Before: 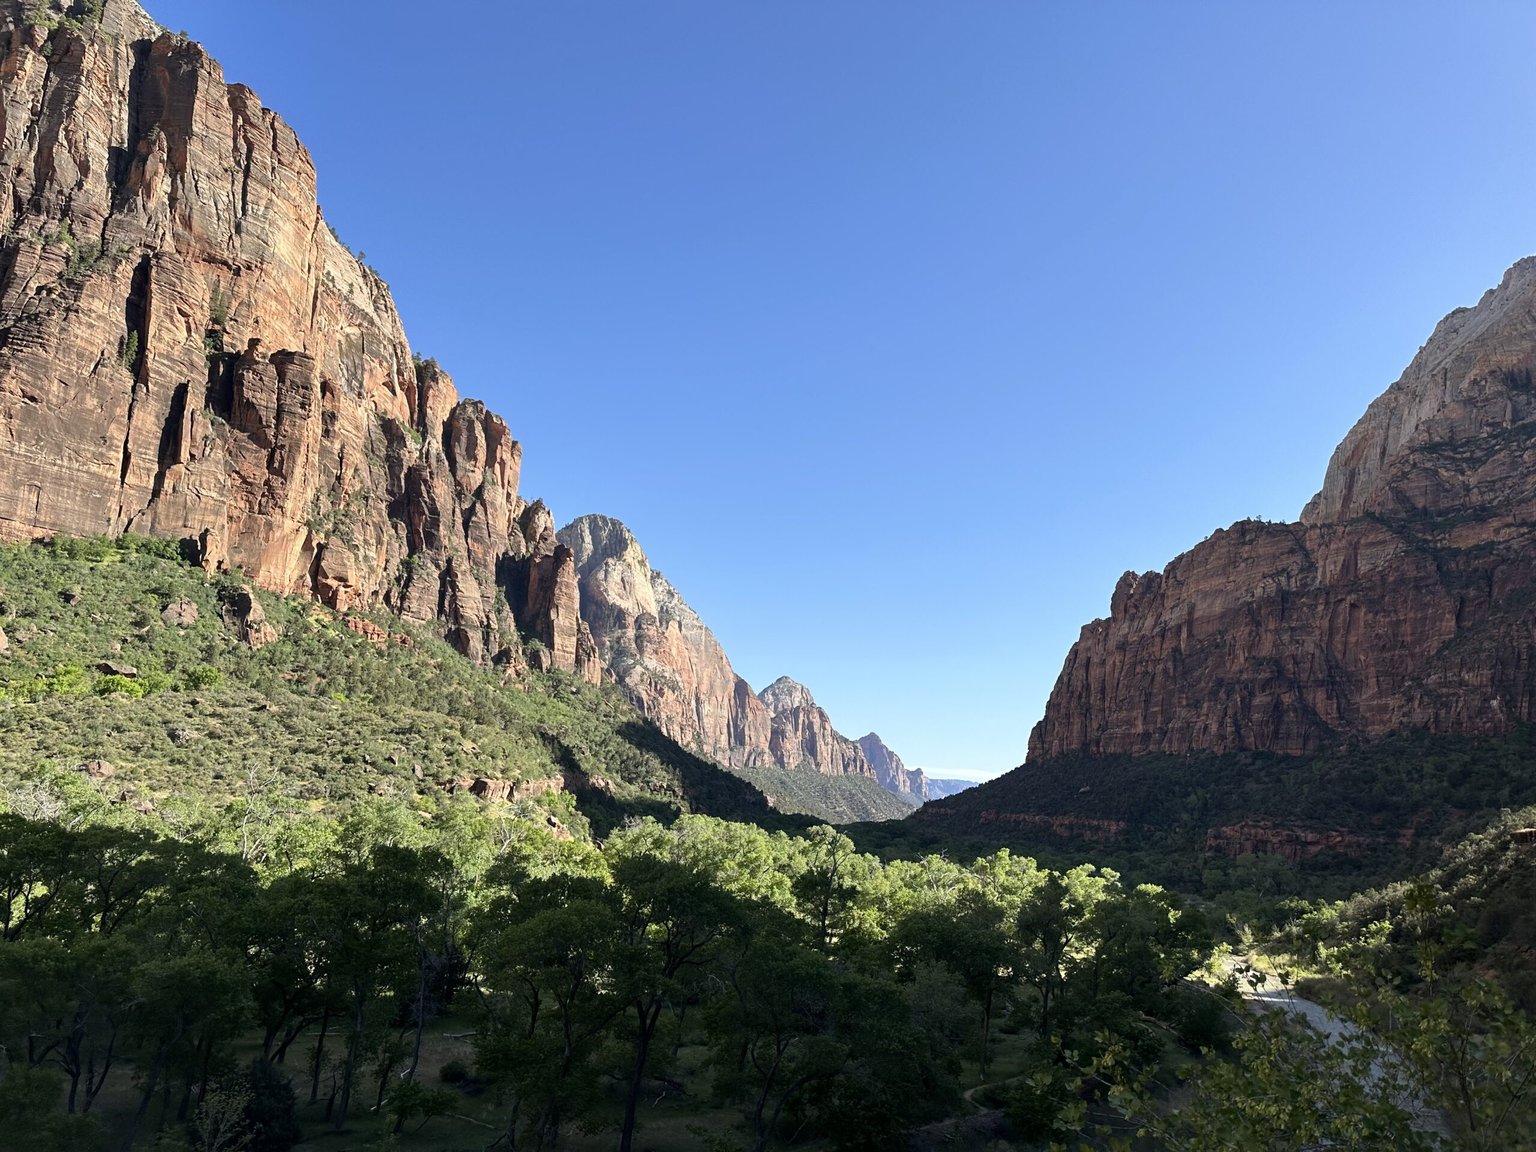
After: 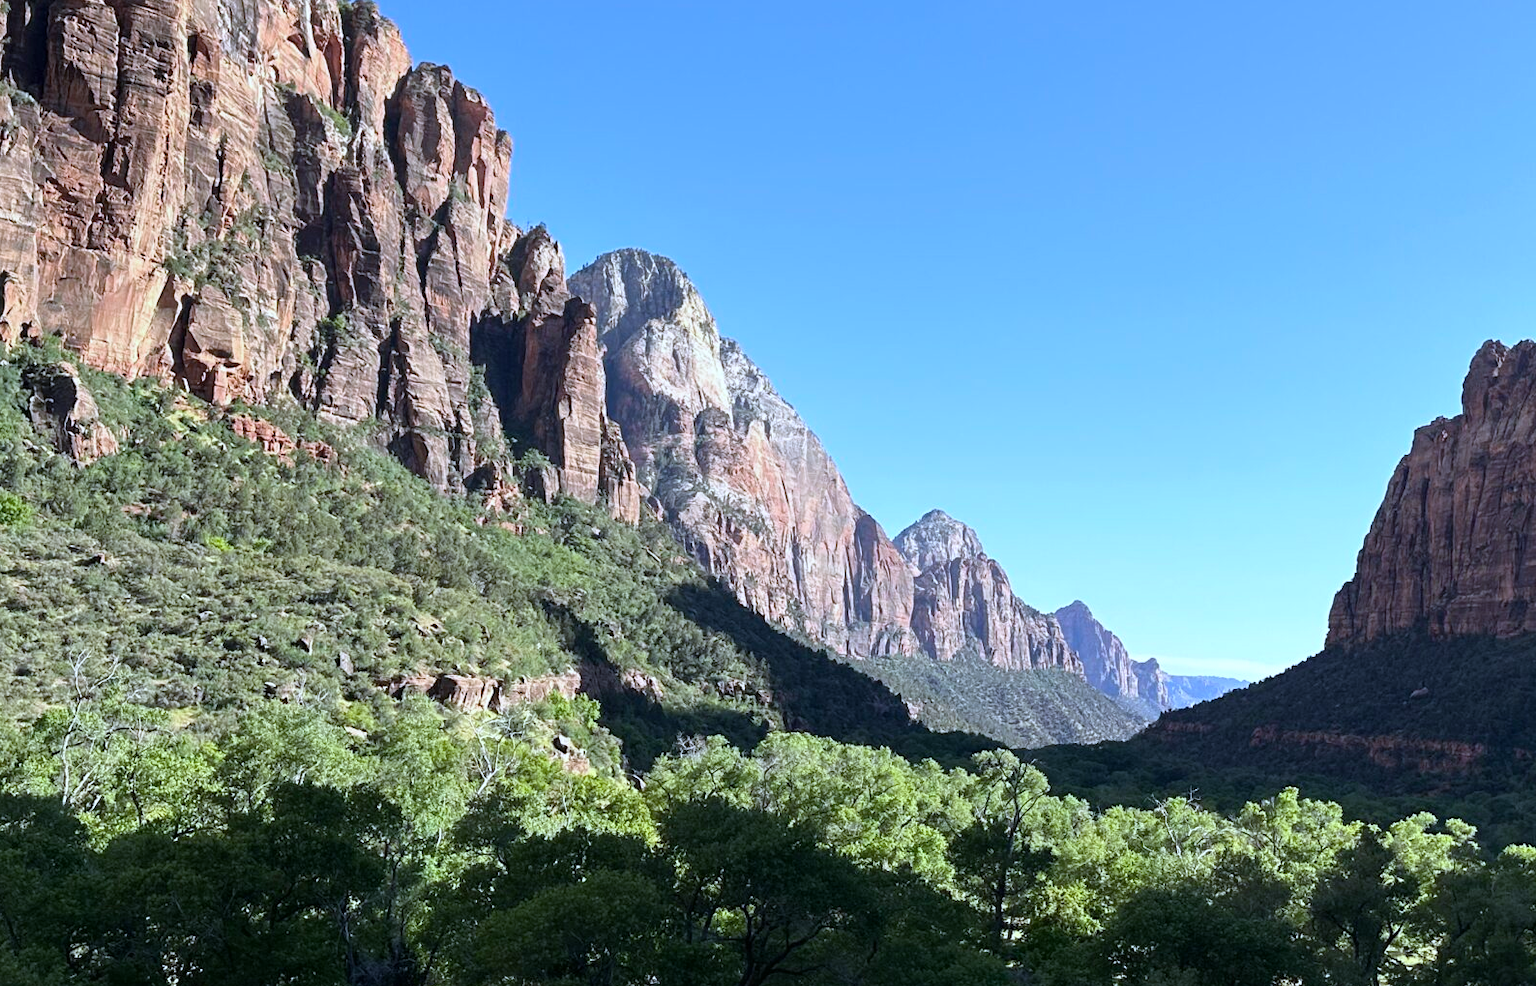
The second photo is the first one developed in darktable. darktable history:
crop: left 13.312%, top 31.28%, right 24.627%, bottom 15.582%
white balance: red 0.948, green 1.02, blue 1.176
